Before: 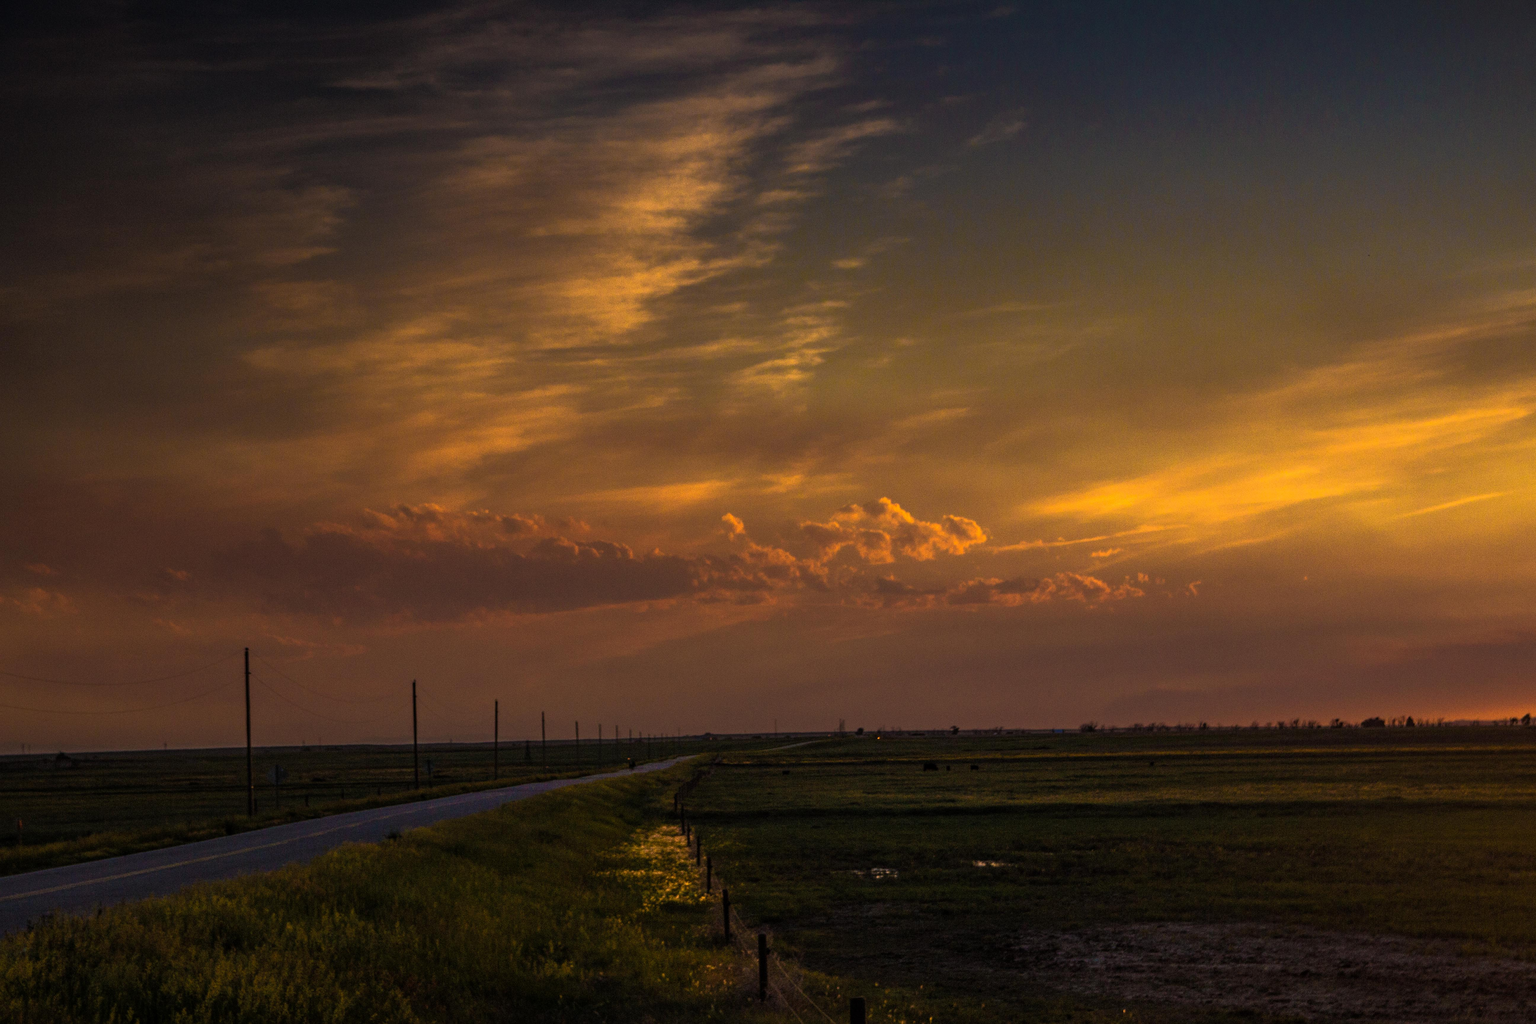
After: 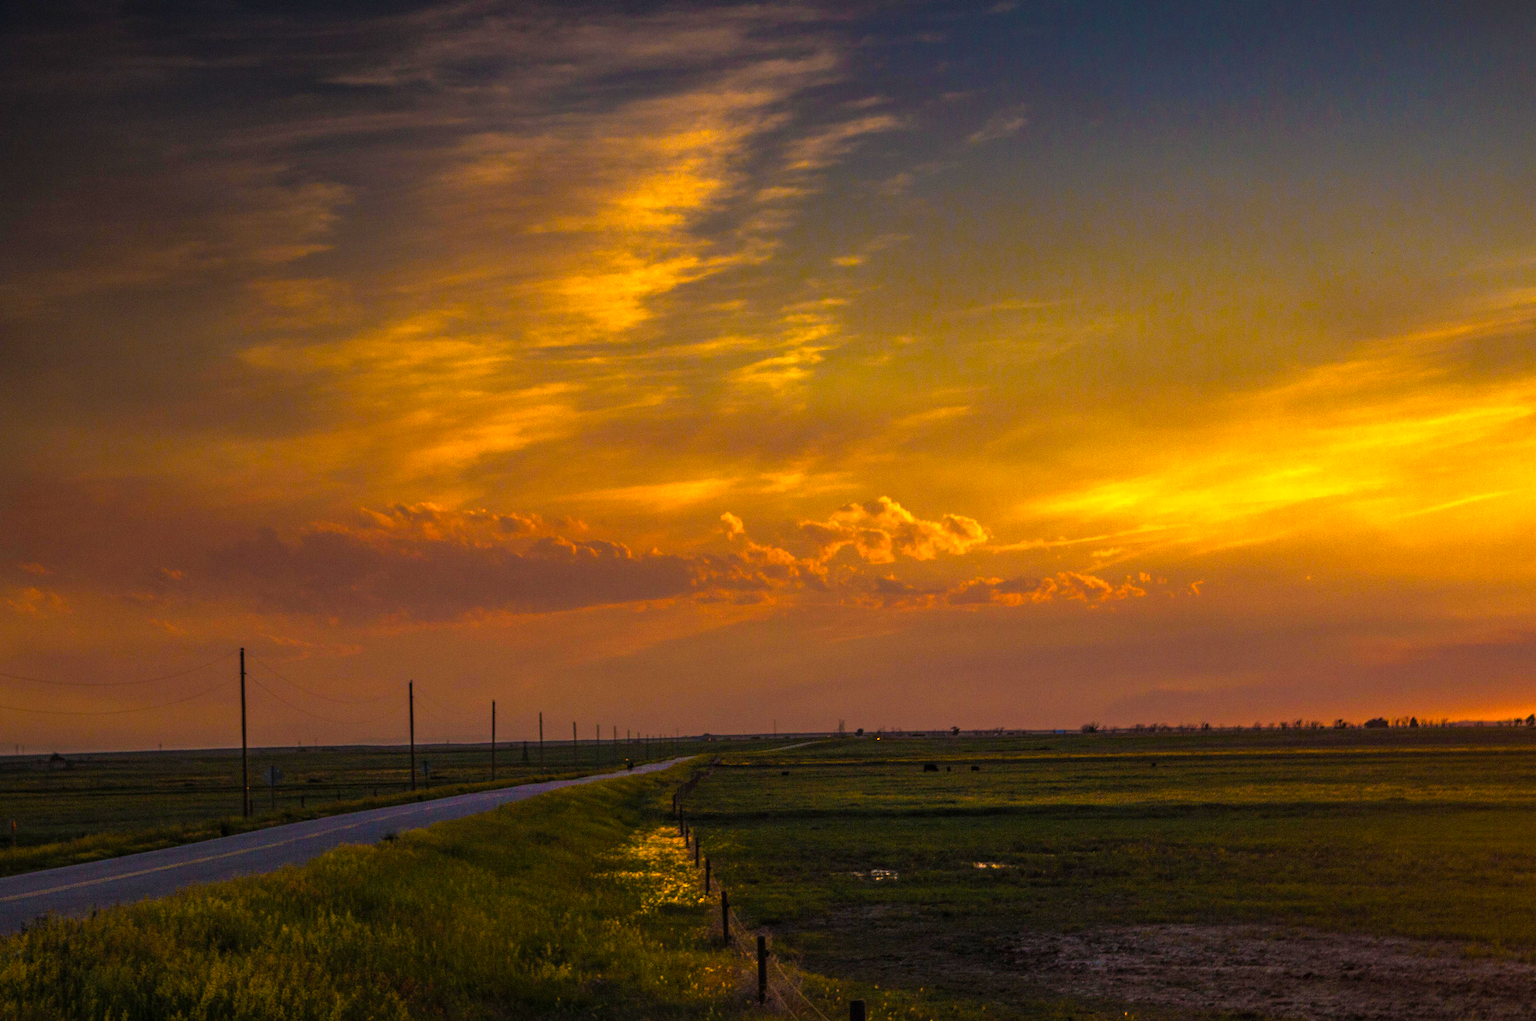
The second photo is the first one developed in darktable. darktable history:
exposure: black level correction 0, exposure 1 EV, compensate highlight preservation false
color balance rgb: perceptual saturation grading › global saturation 30%, global vibrance 20%
crop: left 0.434%, top 0.485%, right 0.244%, bottom 0.386%
